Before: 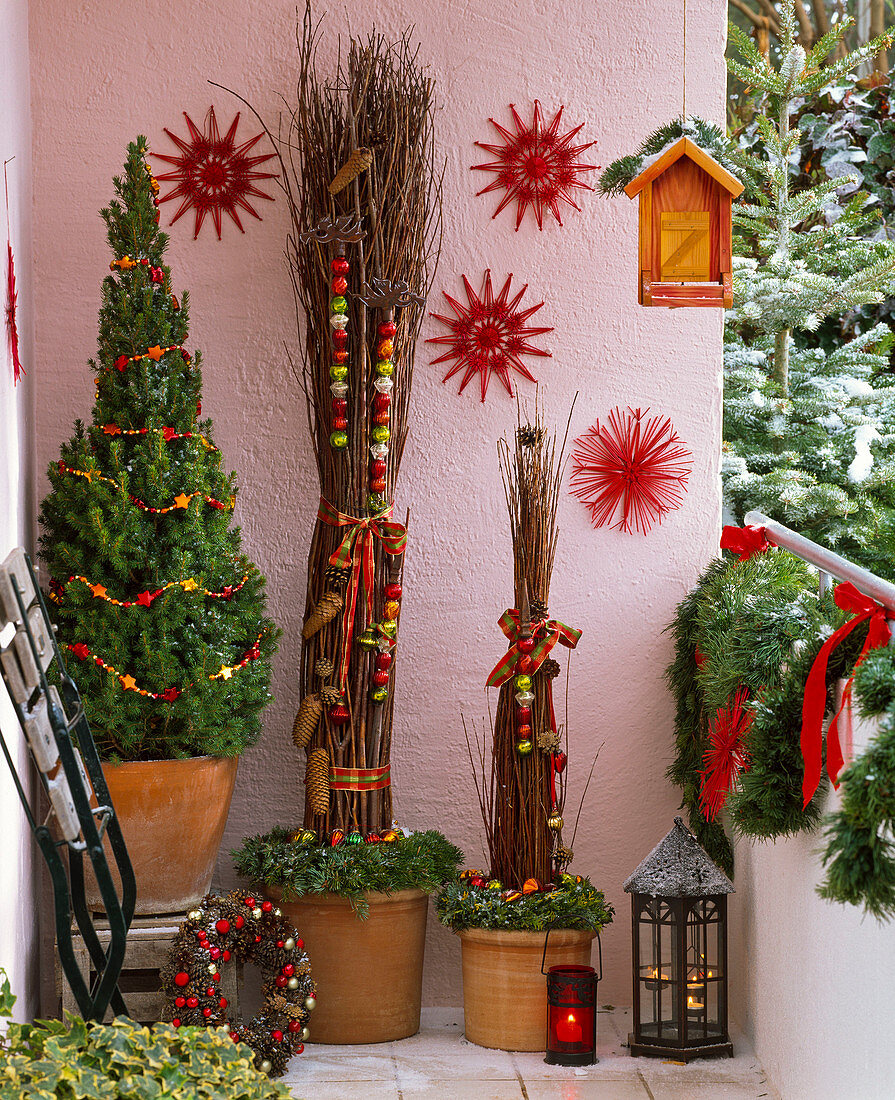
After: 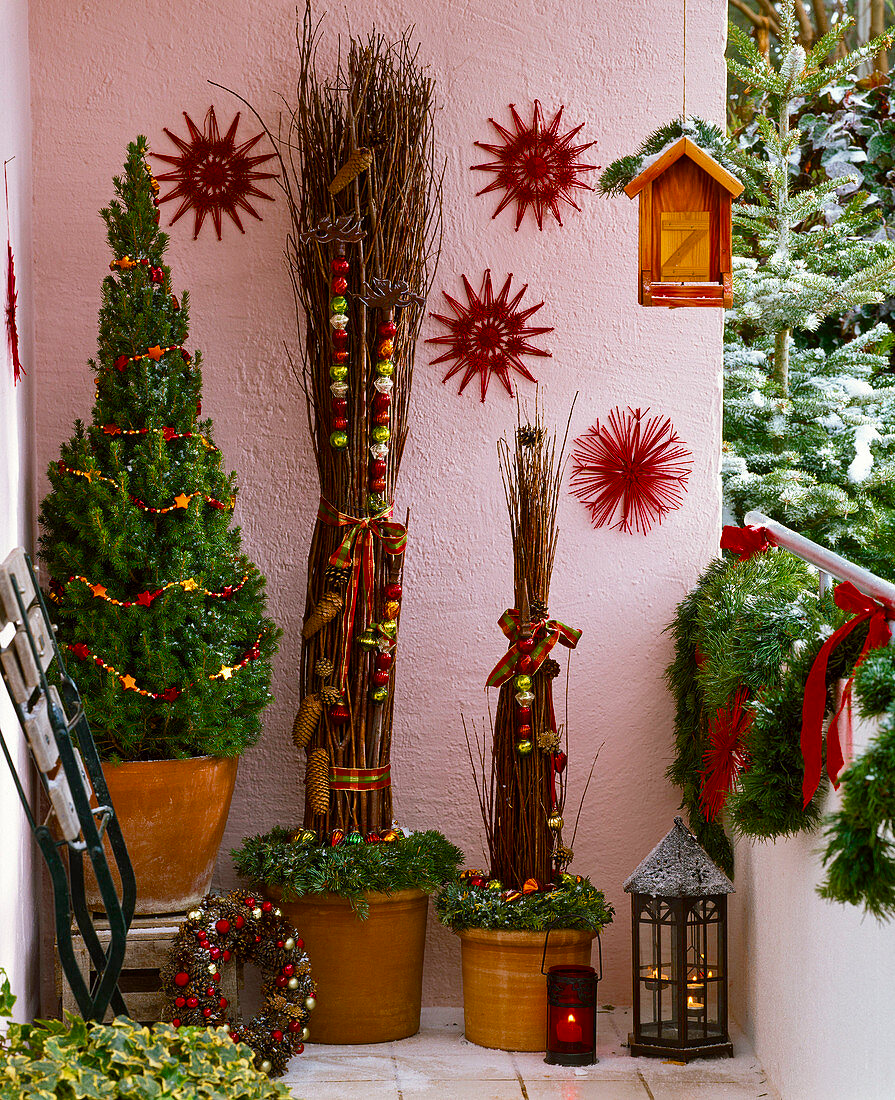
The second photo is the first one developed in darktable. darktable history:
color balance rgb: perceptual saturation grading › global saturation 20%, perceptual saturation grading › highlights -25.49%, perceptual saturation grading › shadows 25.457%, global vibrance 10.278%, saturation formula JzAzBz (2021)
